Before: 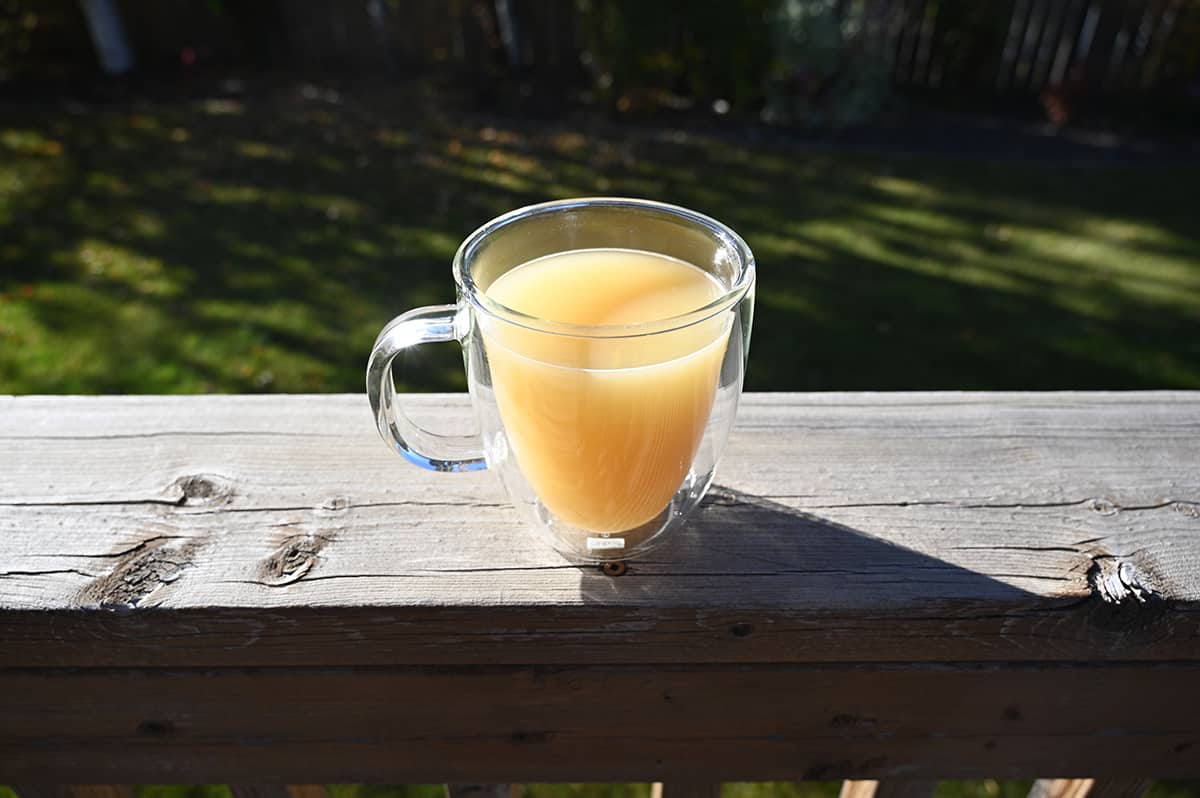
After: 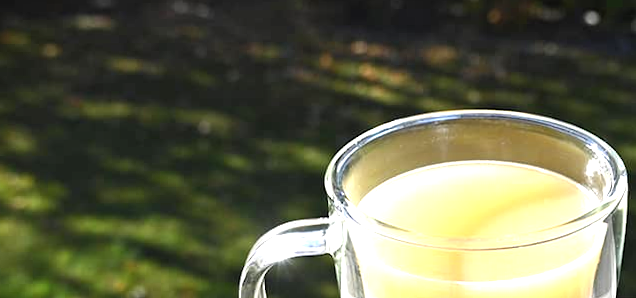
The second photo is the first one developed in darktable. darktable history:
crop: left 10.121%, top 10.631%, right 36.218%, bottom 51.526%
rotate and perspective: rotation -0.45°, automatic cropping original format, crop left 0.008, crop right 0.992, crop top 0.012, crop bottom 0.988
exposure: exposure 0.785 EV, compensate highlight preservation false
